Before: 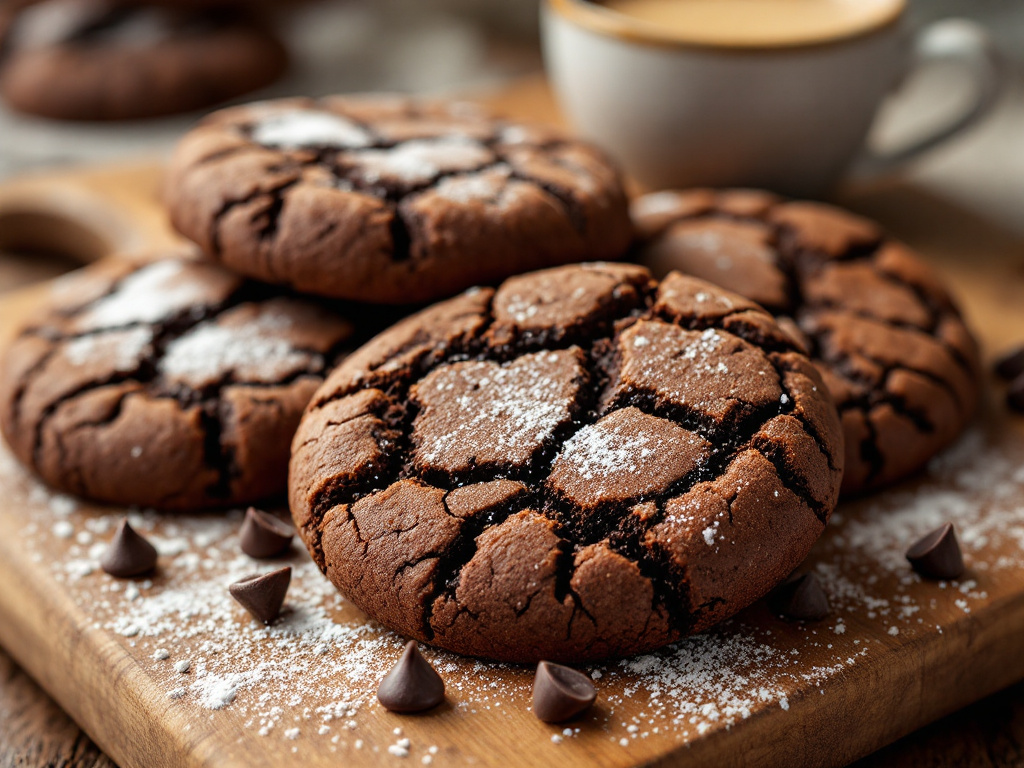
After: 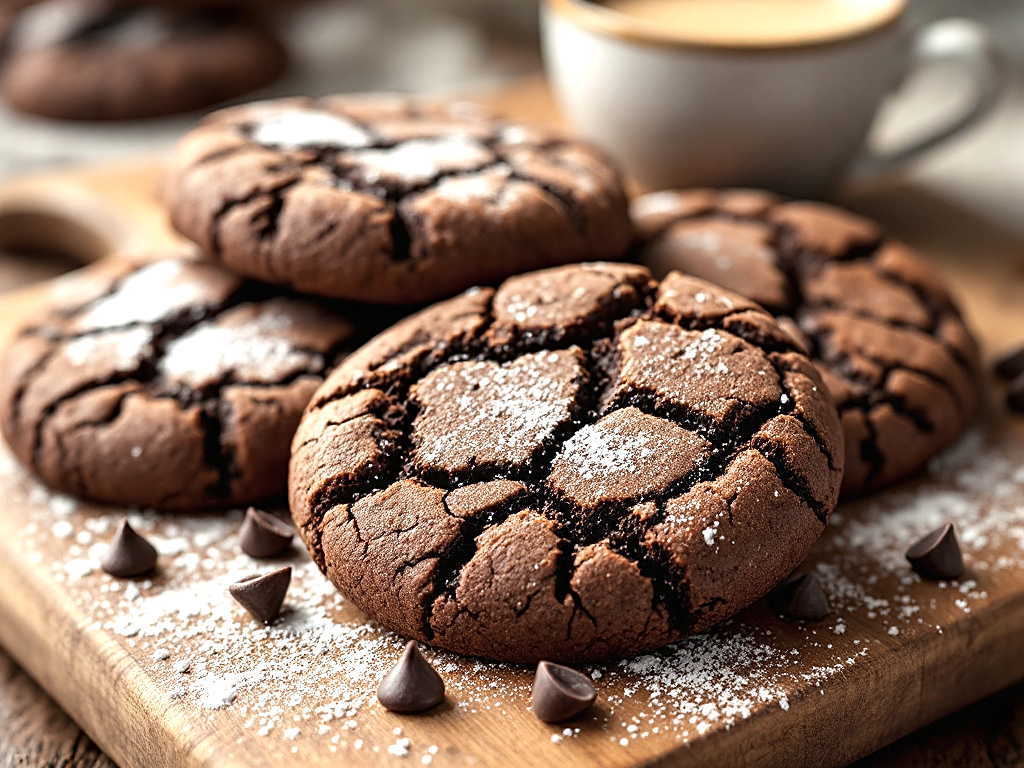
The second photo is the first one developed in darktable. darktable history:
contrast brightness saturation: contrast 0.056, brightness -0.013, saturation -0.233
exposure: black level correction 0, exposure 0.699 EV, compensate highlight preservation false
sharpen: on, module defaults
